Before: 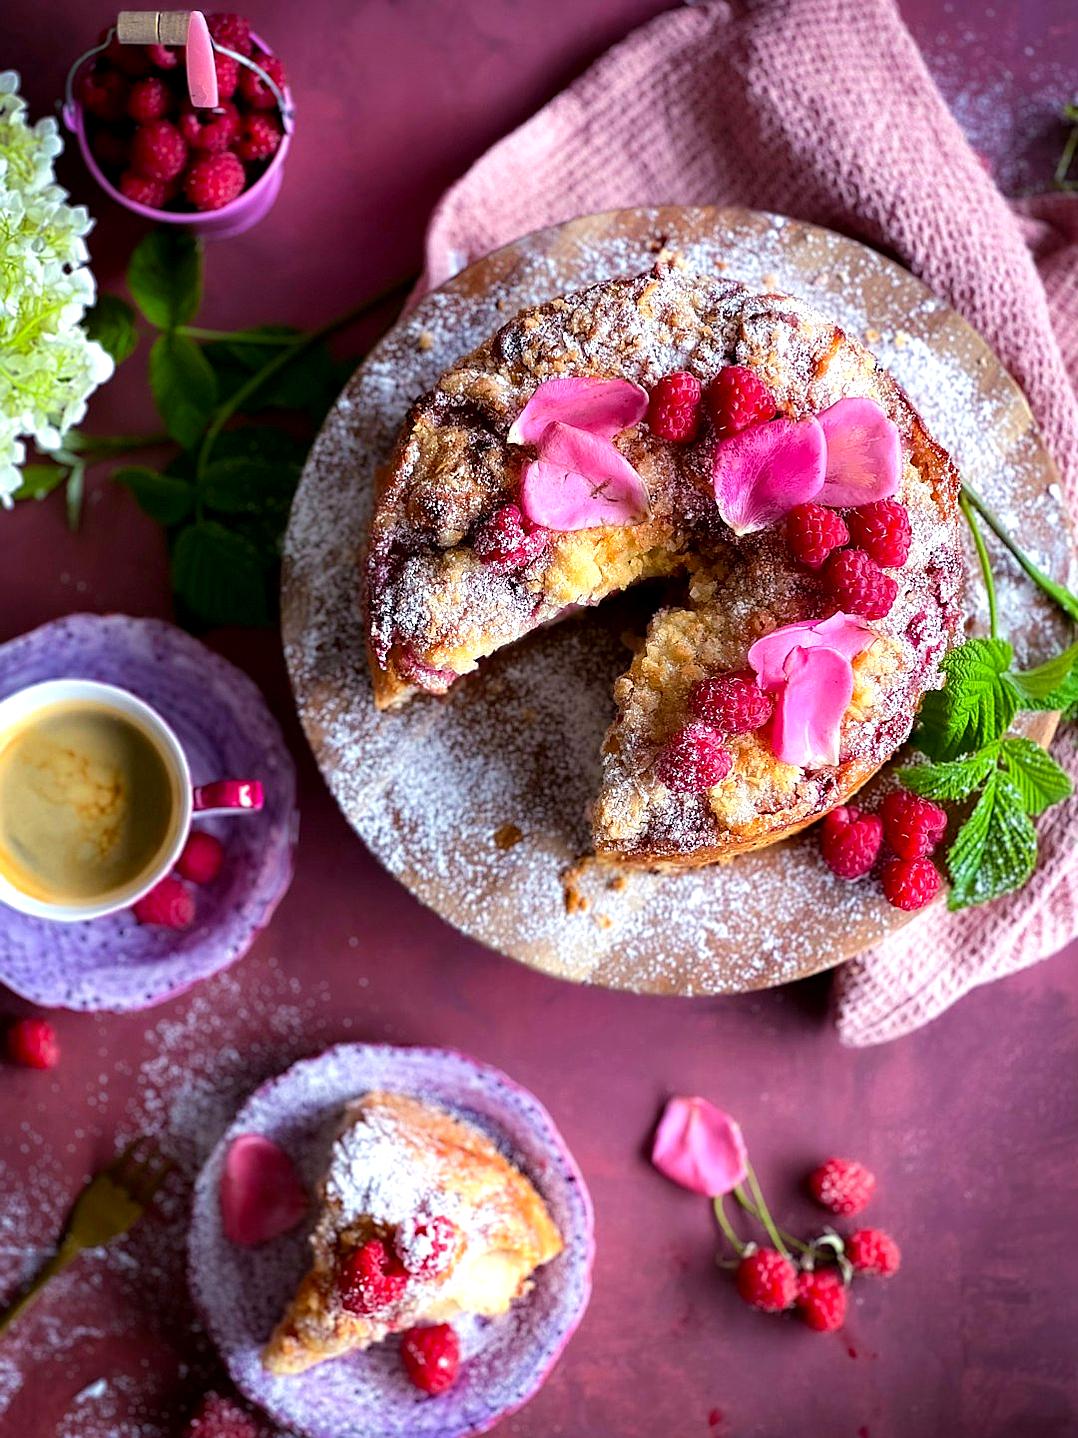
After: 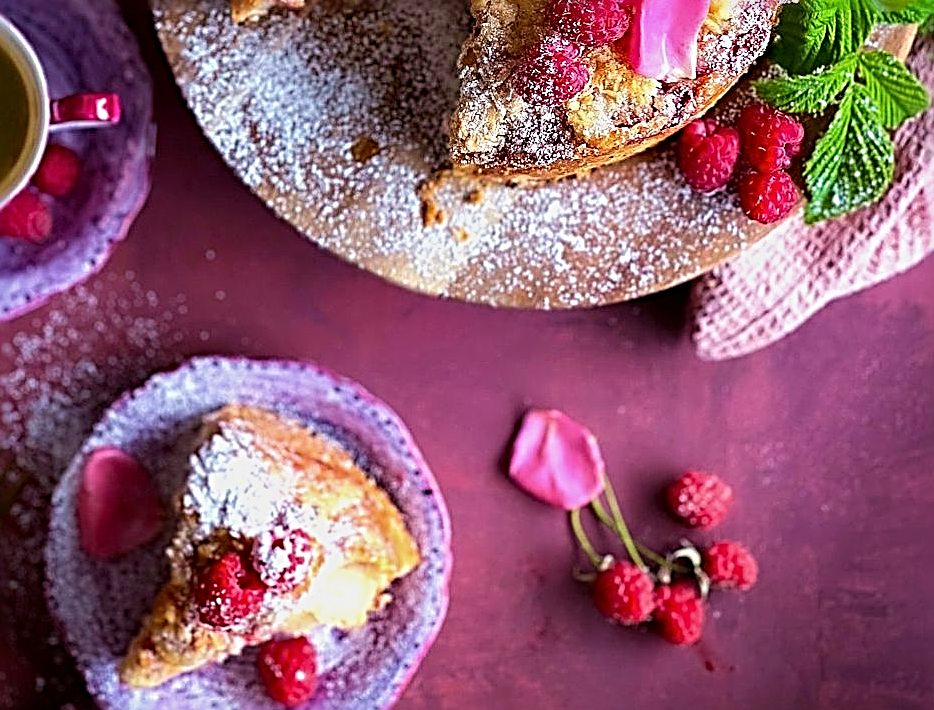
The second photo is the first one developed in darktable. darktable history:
crop and rotate: left 13.3%, top 47.803%, bottom 2.769%
sharpen: radius 3.645, amount 0.936
exposure: exposure -0.209 EV, compensate highlight preservation false
tone equalizer: edges refinement/feathering 500, mask exposure compensation -1.57 EV, preserve details no
velvia: on, module defaults
